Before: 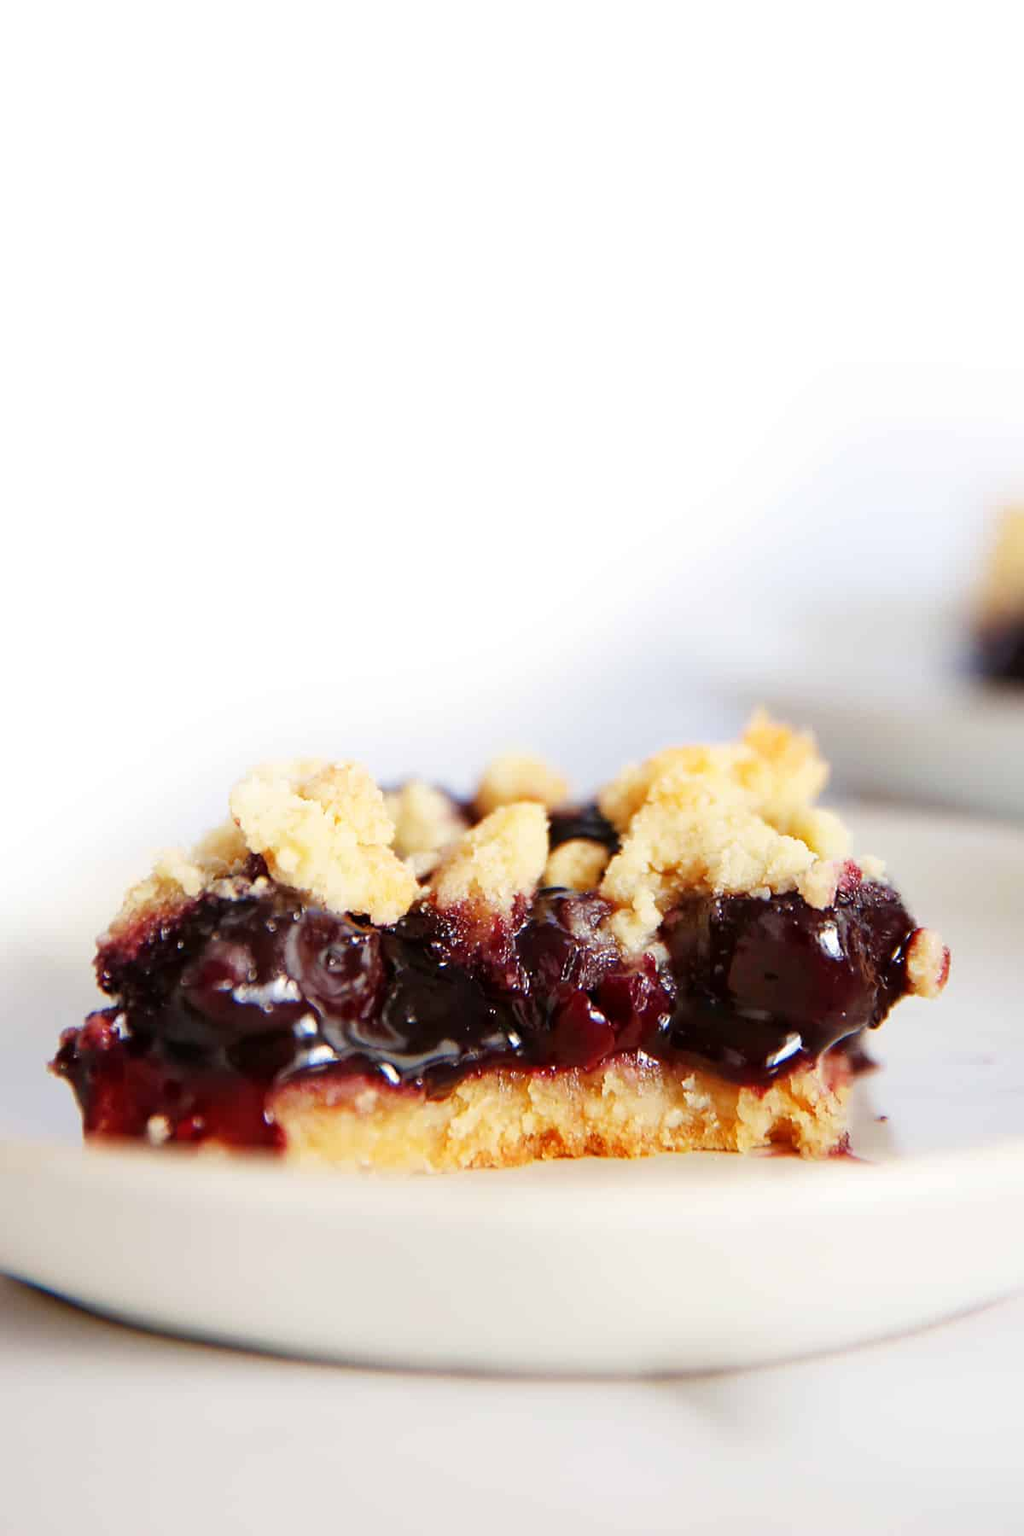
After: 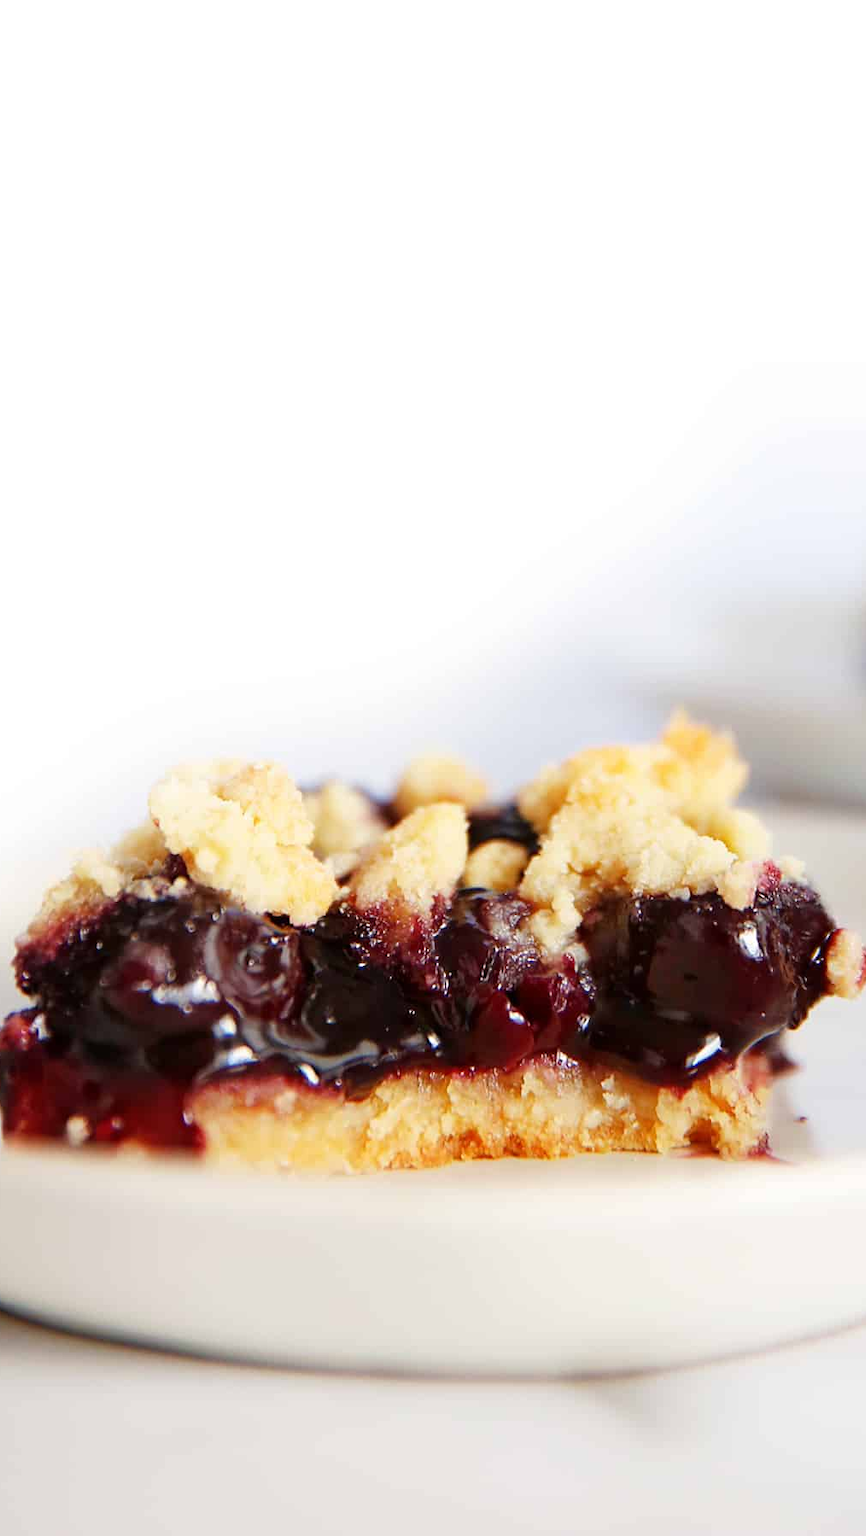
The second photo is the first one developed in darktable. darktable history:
crop: left 7.959%, right 7.45%
